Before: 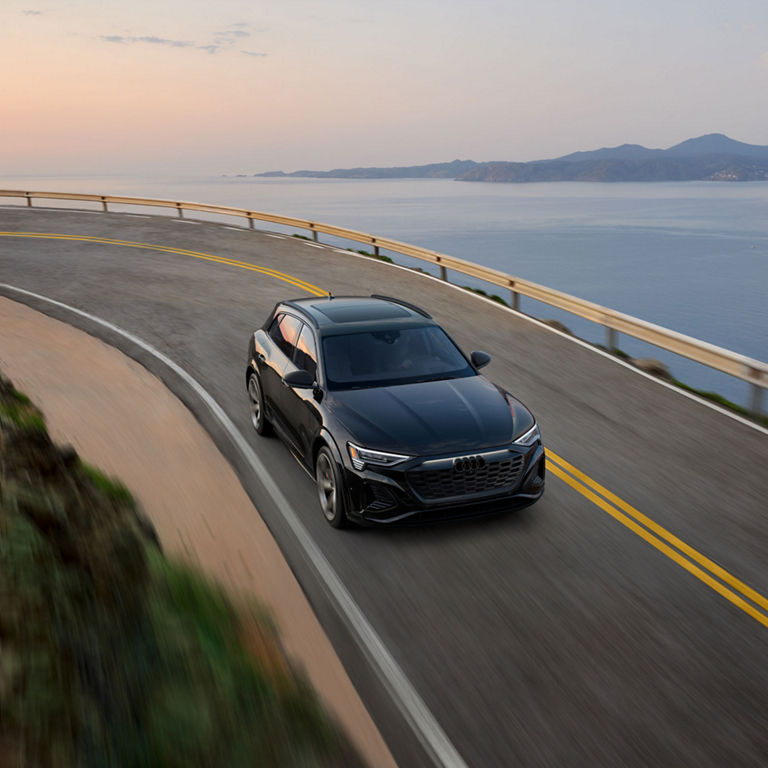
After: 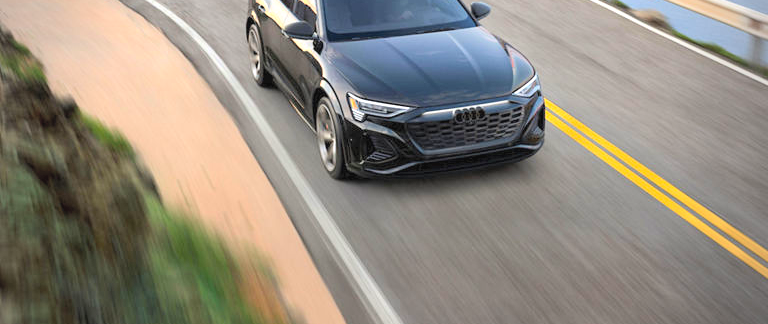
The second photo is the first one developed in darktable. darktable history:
exposure: black level correction 0, exposure 1.1 EV, compensate exposure bias true, compensate highlight preservation false
contrast brightness saturation: contrast 0.1, brightness 0.3, saturation 0.14
vignetting: fall-off start 74.49%, fall-off radius 65.9%, brightness -0.628, saturation -0.68
crop: top 45.551%, bottom 12.262%
